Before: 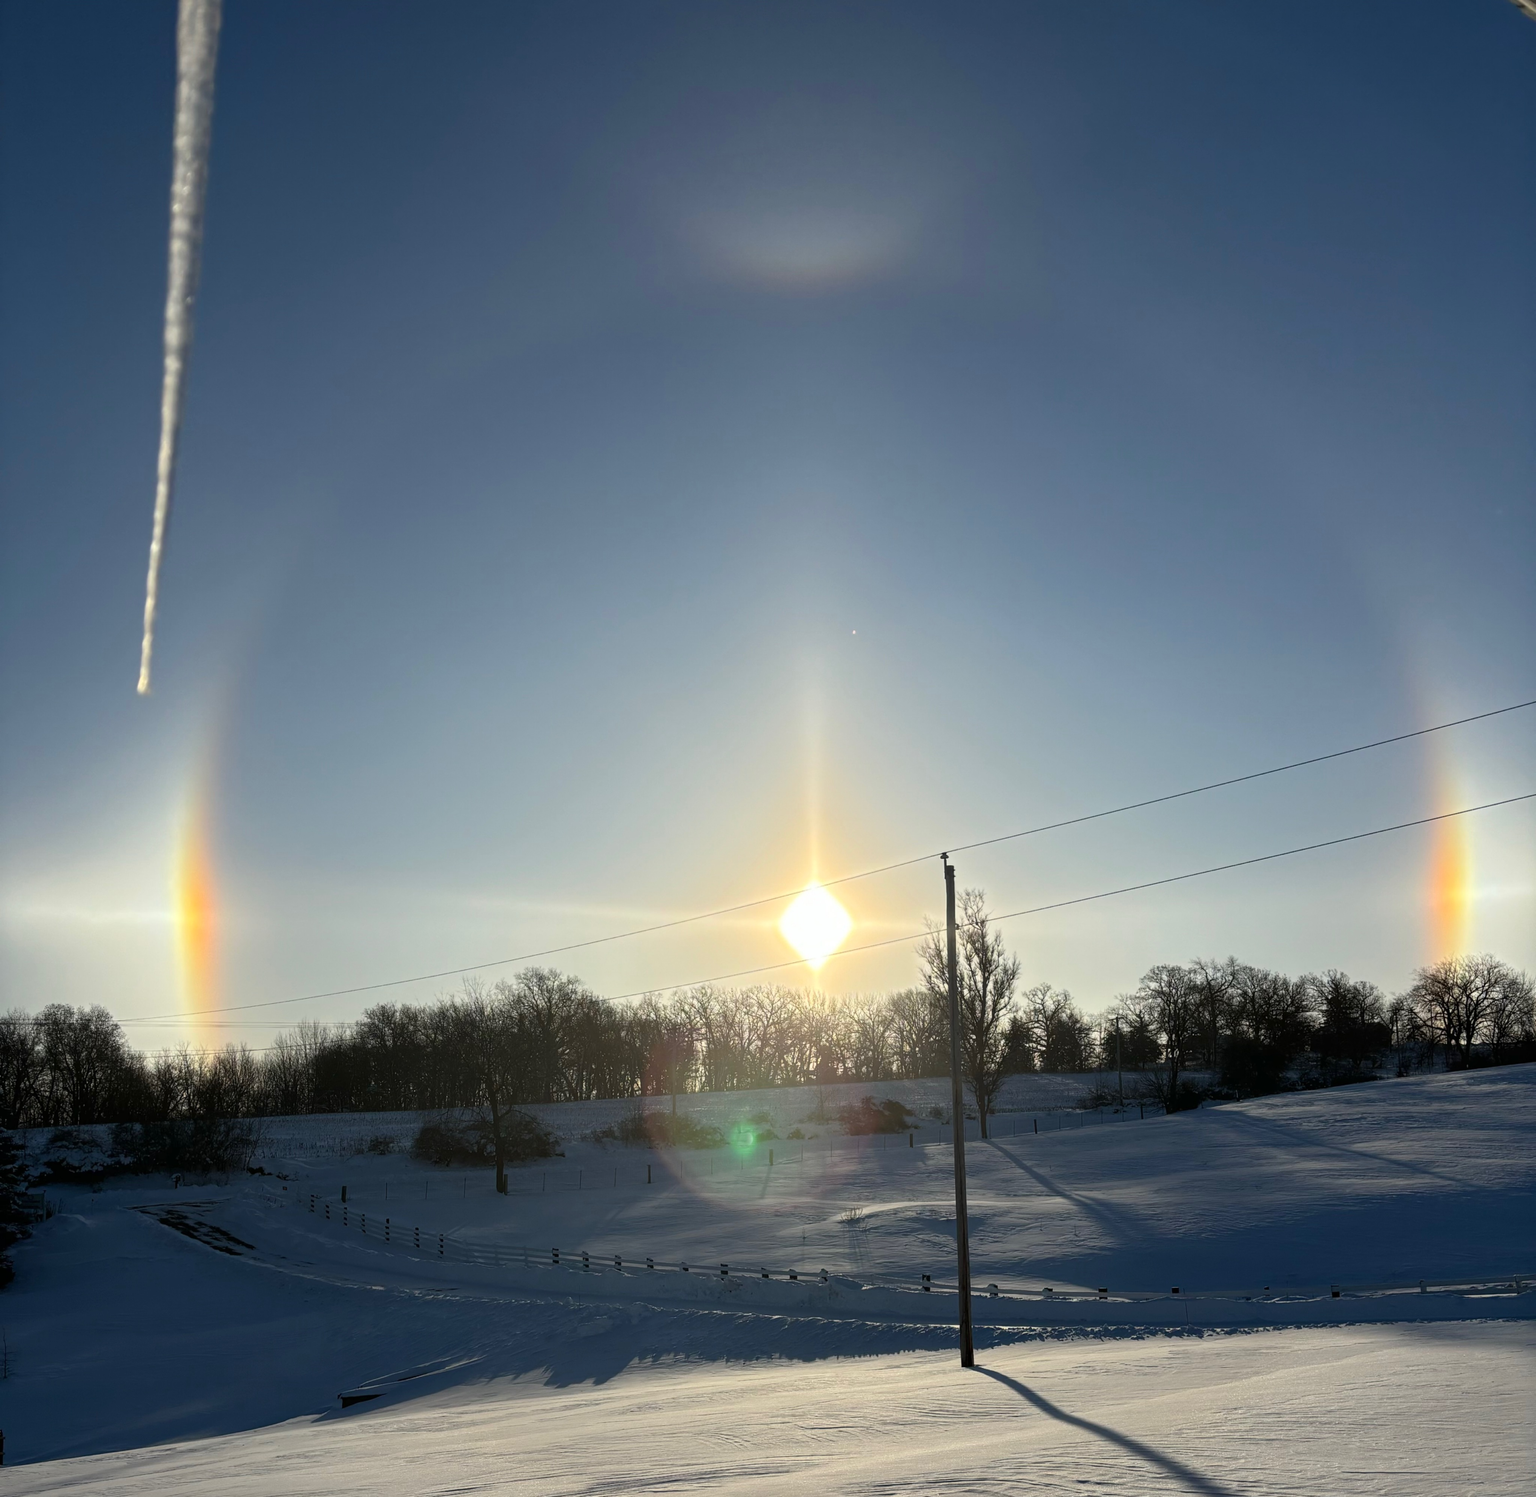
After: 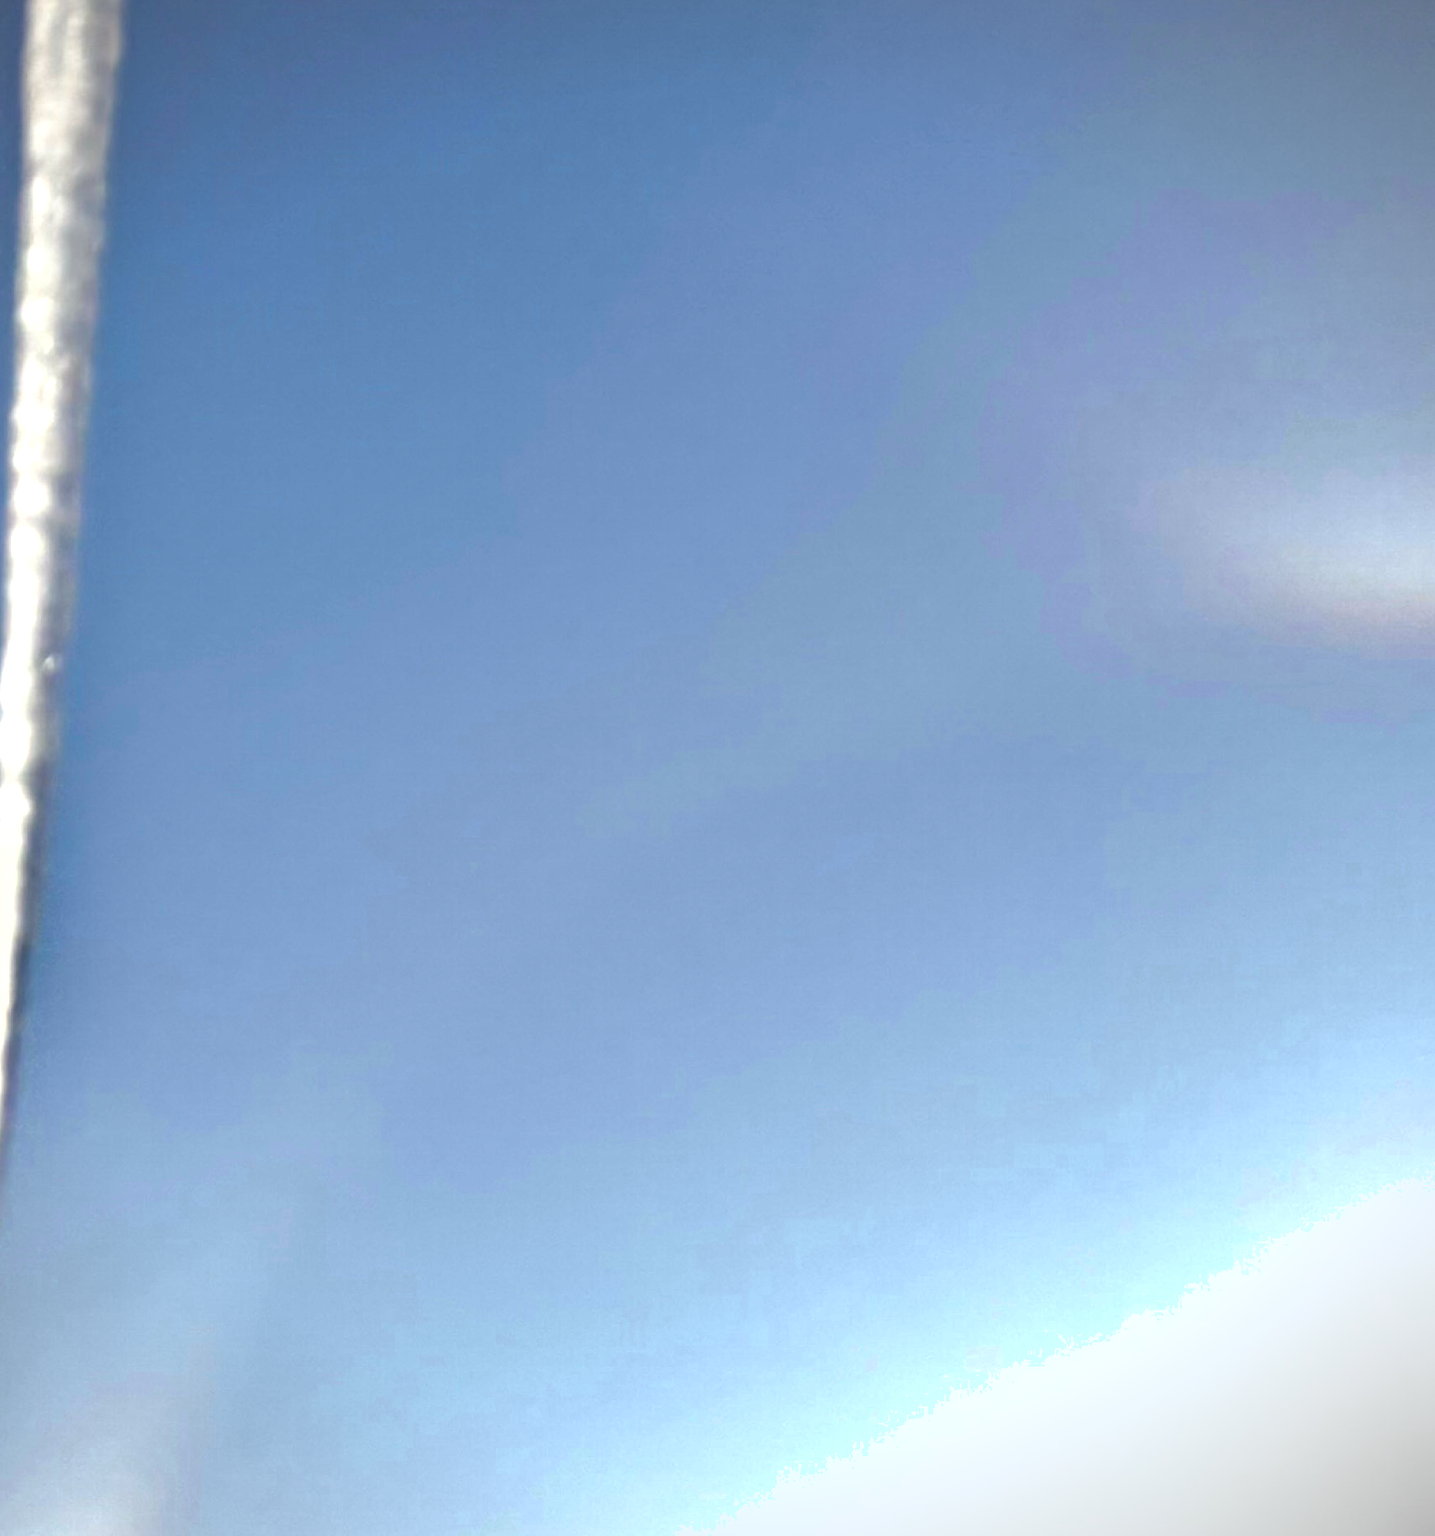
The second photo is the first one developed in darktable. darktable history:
crop and rotate: left 10.853%, top 0.09%, right 46.991%, bottom 53.635%
color balance rgb: power › chroma 0.326%, power › hue 23.41°, highlights gain › chroma 0.118%, highlights gain › hue 332.28°, perceptual saturation grading › global saturation -0.118%, perceptual brilliance grading › mid-tones 9.247%, perceptual brilliance grading › shadows 14.746%
shadows and highlights: soften with gaussian
vignetting: fall-off start 97.28%, fall-off radius 78.95%, width/height ratio 1.108
exposure: black level correction 0.001, exposure 1.728 EV, compensate exposure bias true, compensate highlight preservation false
